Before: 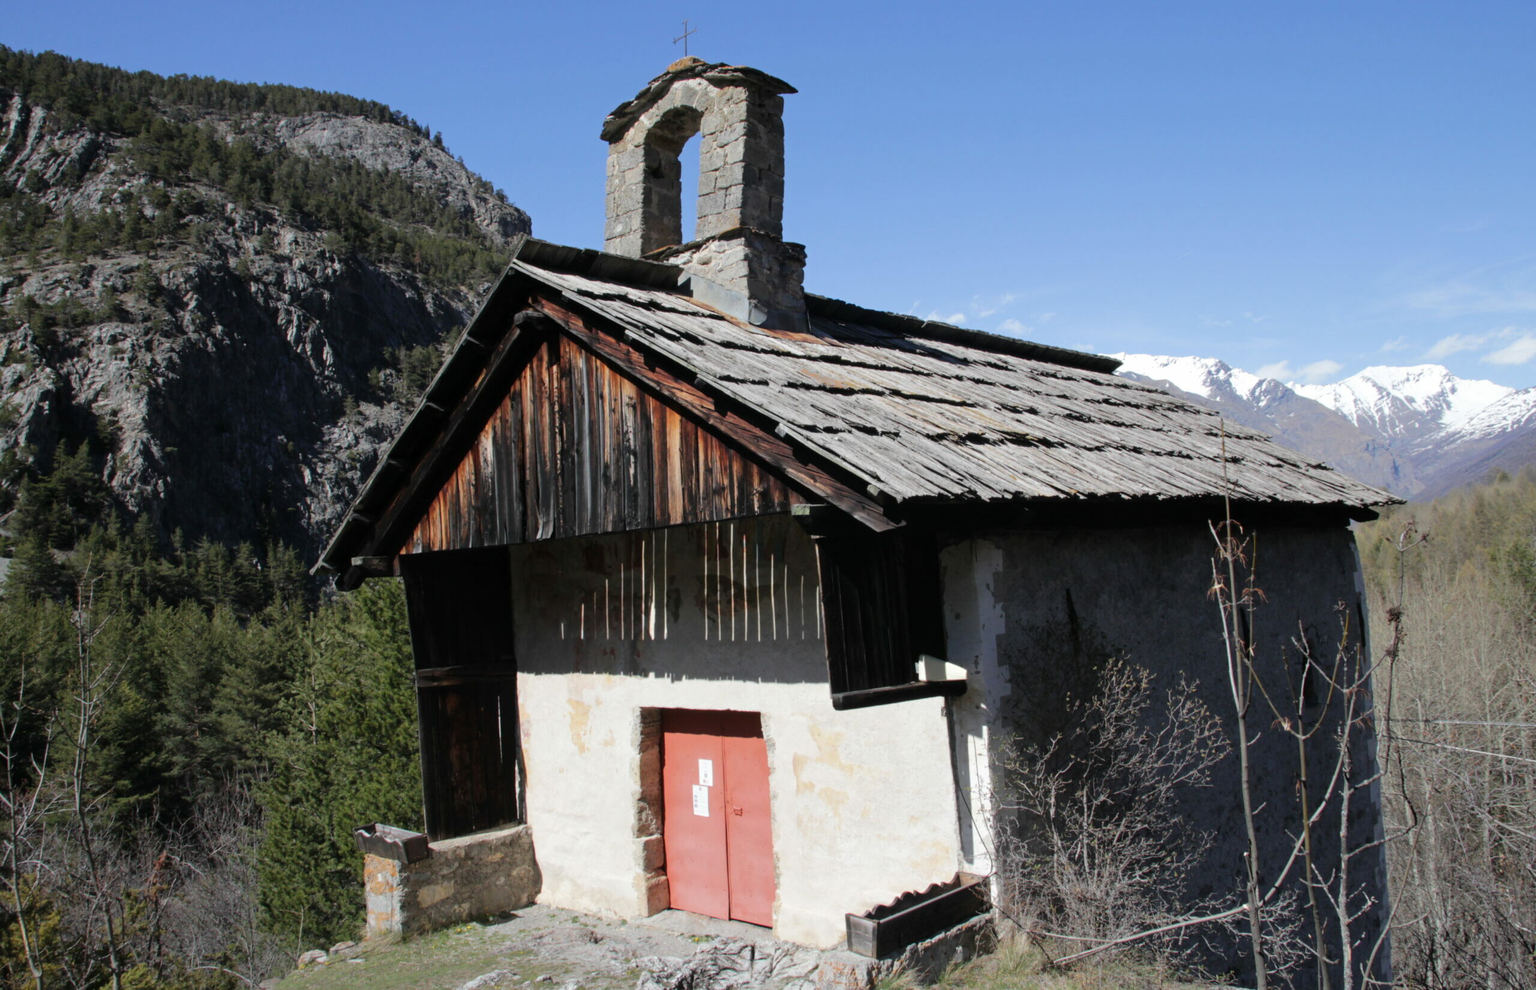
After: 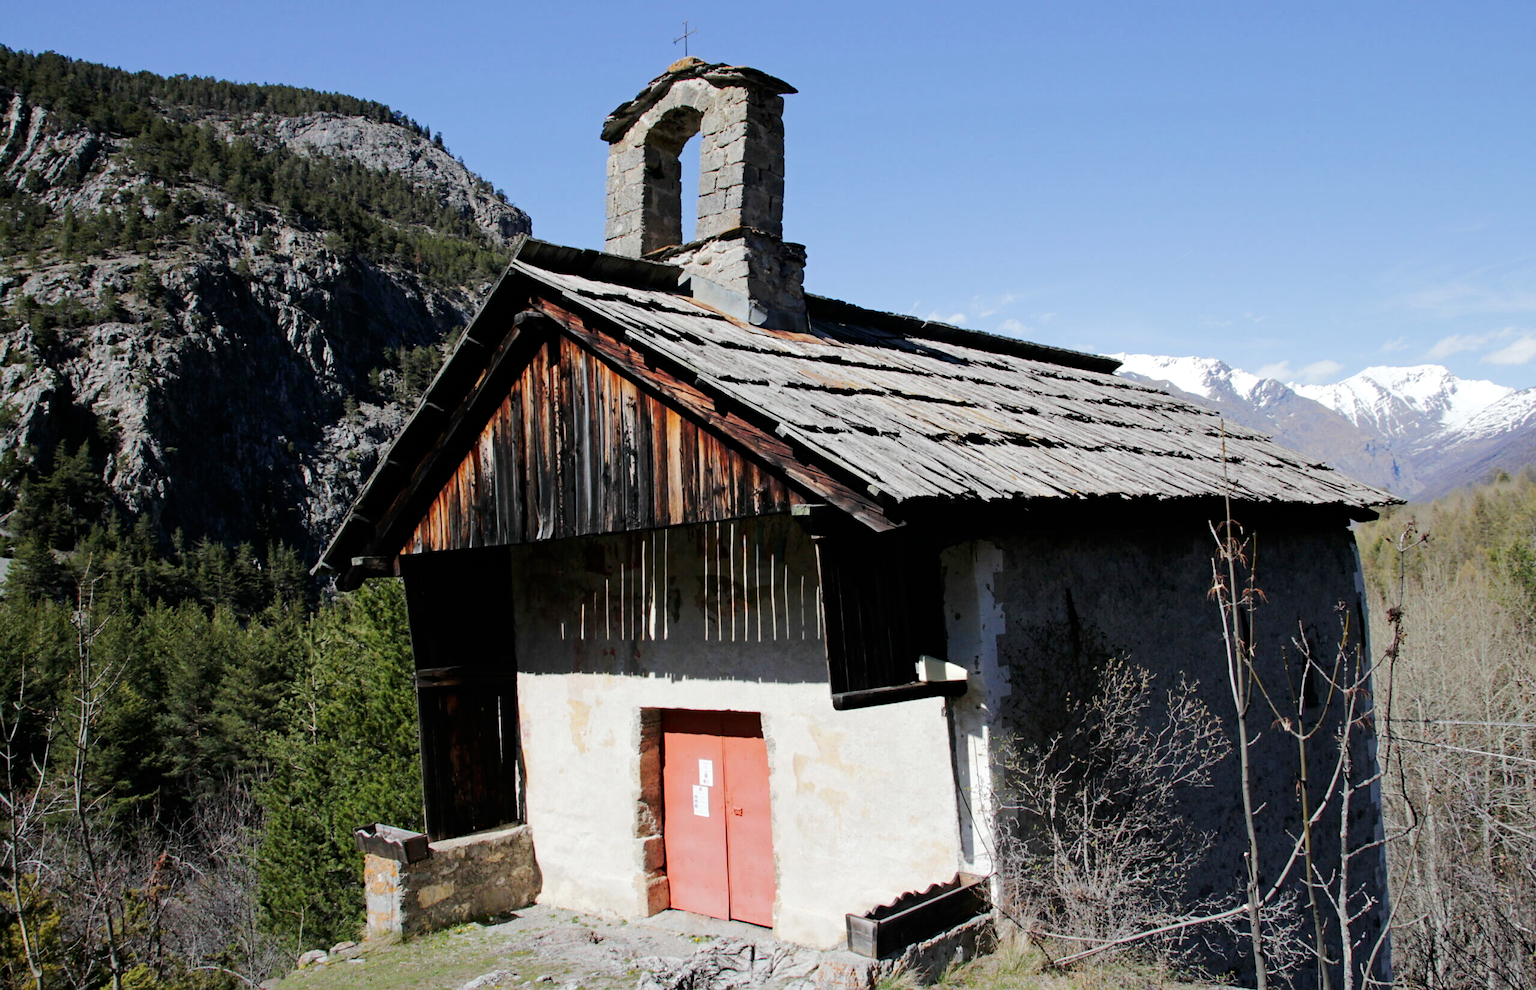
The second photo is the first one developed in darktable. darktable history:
haze removal: compatibility mode true, adaptive false
tone curve: curves: ch0 [(0, 0) (0.037, 0.011) (0.131, 0.108) (0.279, 0.279) (0.476, 0.554) (0.617, 0.693) (0.704, 0.77) (0.813, 0.852) (0.916, 0.924) (1, 0.993)]; ch1 [(0, 0) (0.318, 0.278) (0.444, 0.427) (0.493, 0.492) (0.508, 0.502) (0.534, 0.531) (0.562, 0.571) (0.626, 0.667) (0.746, 0.764) (1, 1)]; ch2 [(0, 0) (0.316, 0.292) (0.381, 0.37) (0.423, 0.448) (0.476, 0.492) (0.502, 0.498) (0.522, 0.518) (0.533, 0.532) (0.586, 0.631) (0.634, 0.663) (0.7, 0.7) (0.861, 0.808) (1, 0.951)], preserve colors none
sharpen: radius 1.43, amount 0.408, threshold 1.543
tone equalizer: edges refinement/feathering 500, mask exposure compensation -1.57 EV, preserve details no
